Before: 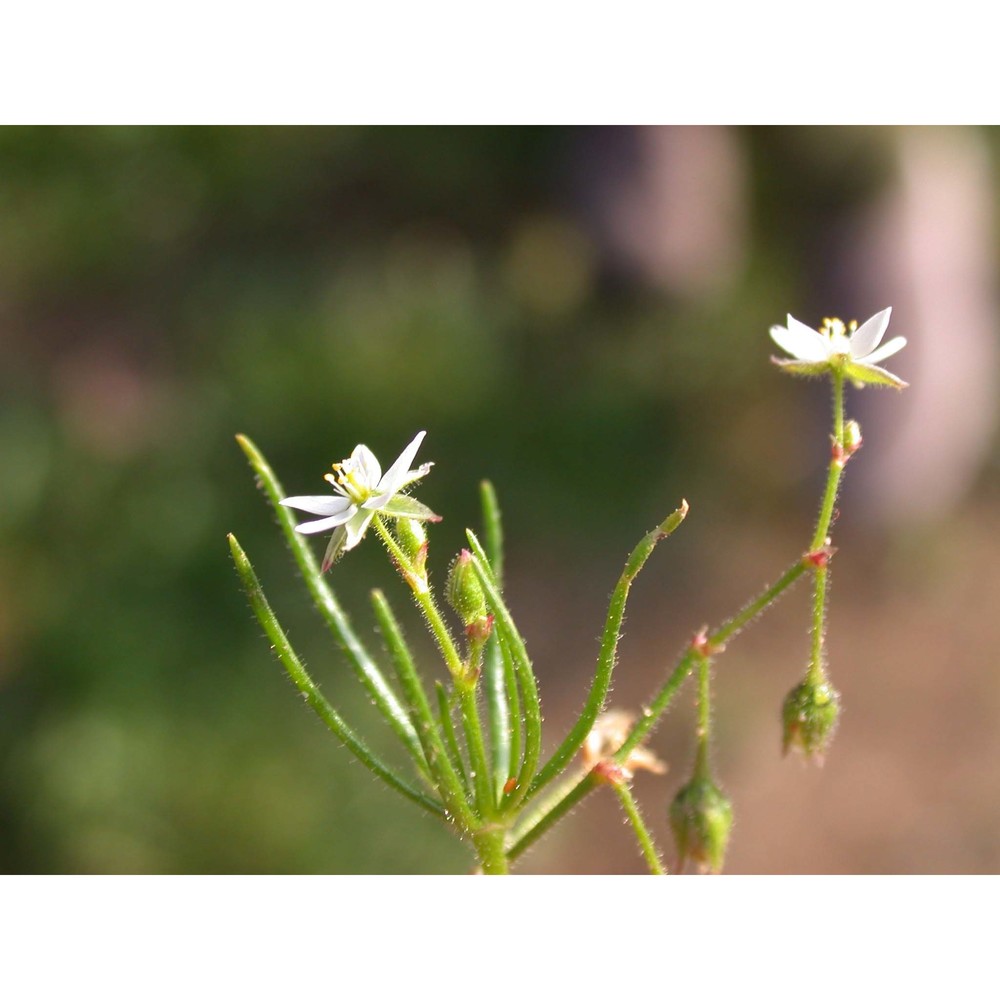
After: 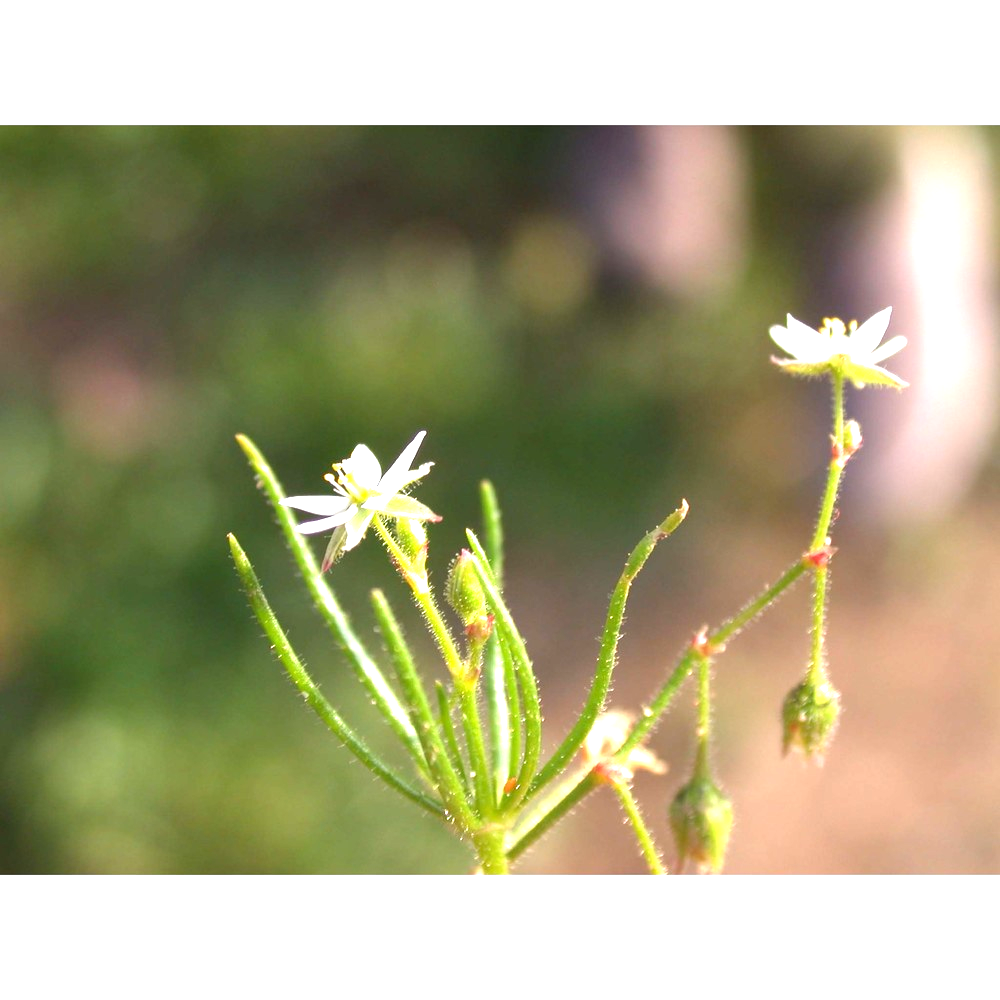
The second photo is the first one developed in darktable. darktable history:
exposure: exposure 1 EV, compensate highlight preservation false
color correction: highlights b* -0.023
